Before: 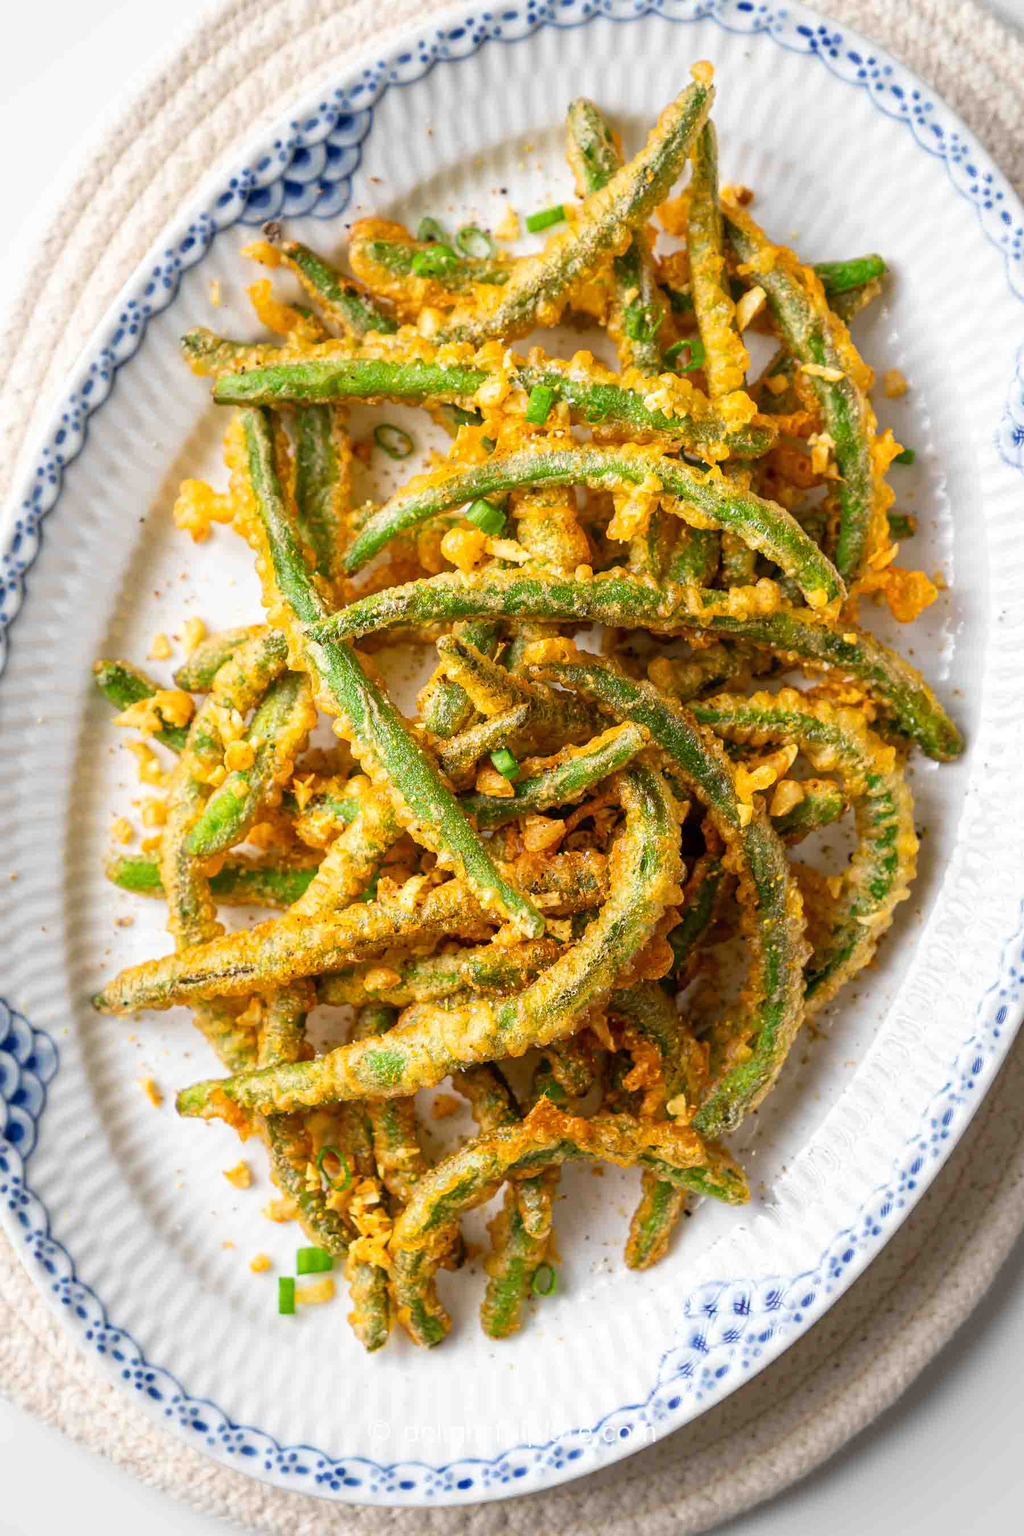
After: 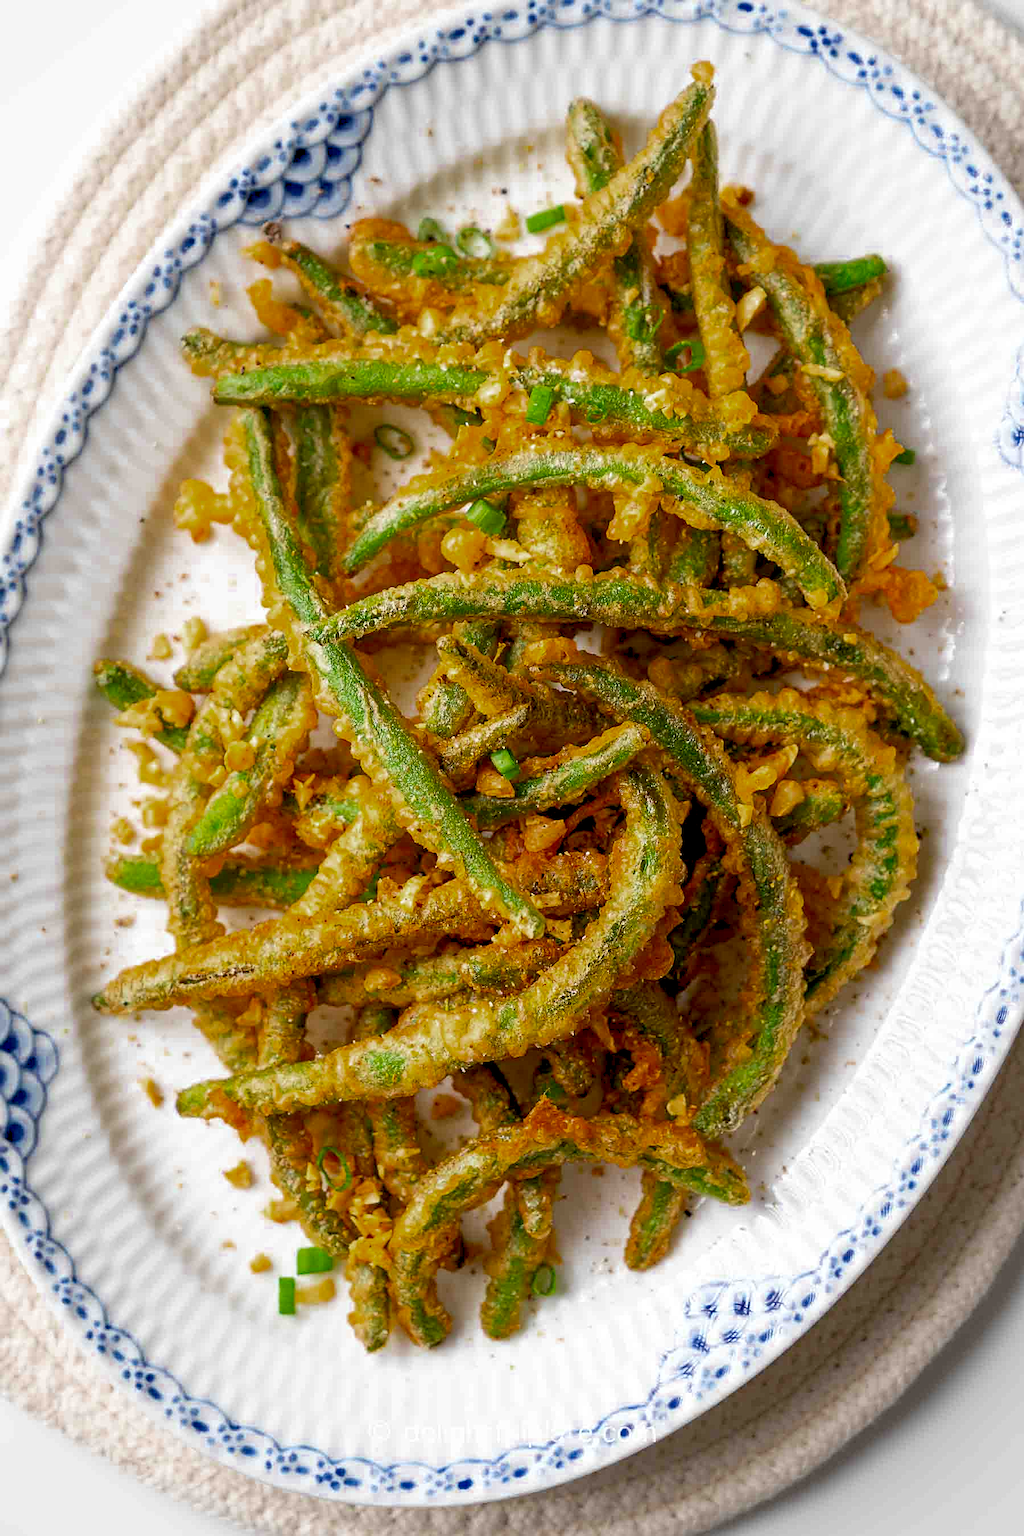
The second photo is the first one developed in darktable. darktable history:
exposure: black level correction 0.009, exposure 0.015 EV, compensate highlight preservation false
sharpen: on, module defaults
color zones: curves: ch0 [(0.27, 0.396) (0.563, 0.504) (0.75, 0.5) (0.787, 0.307)]
